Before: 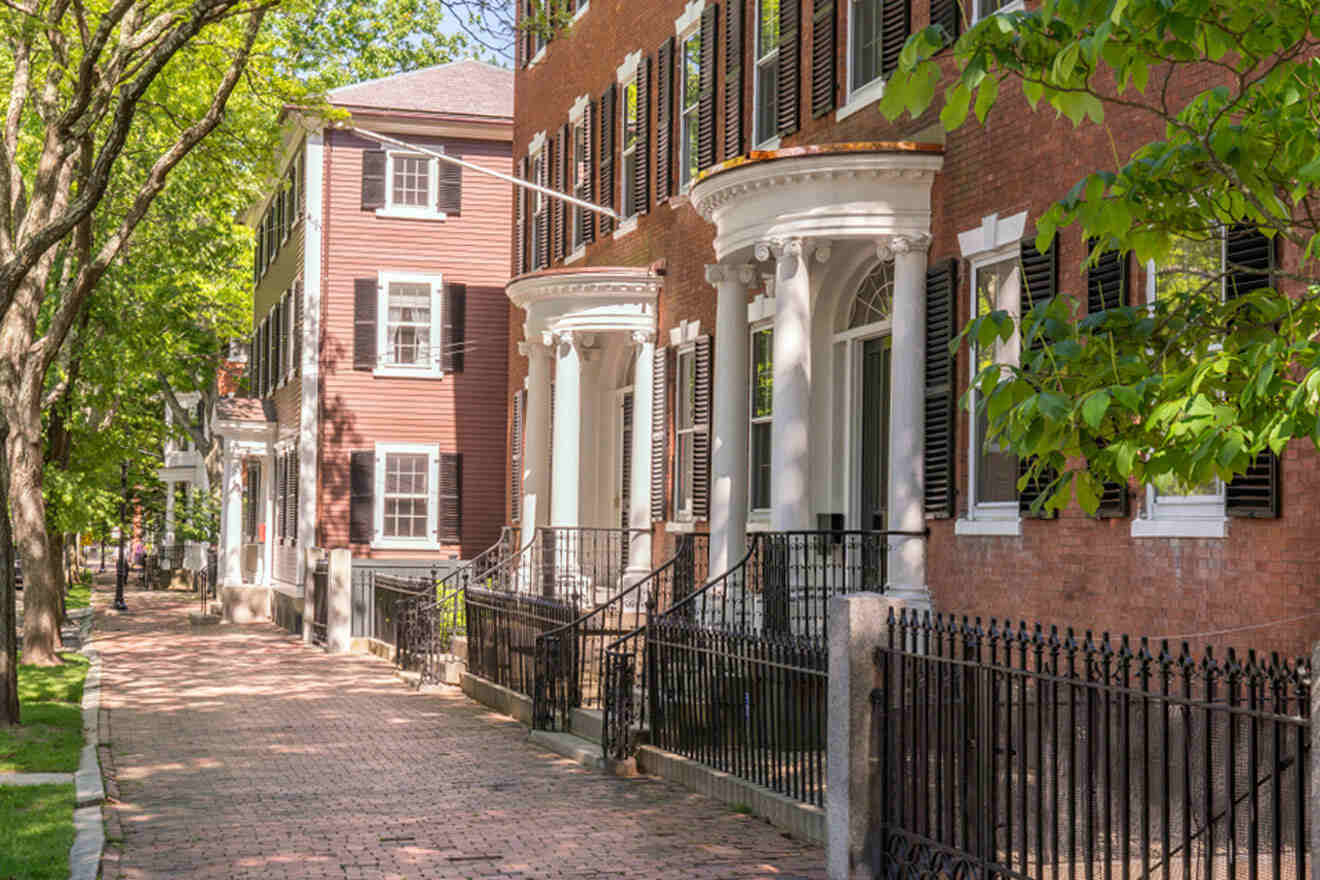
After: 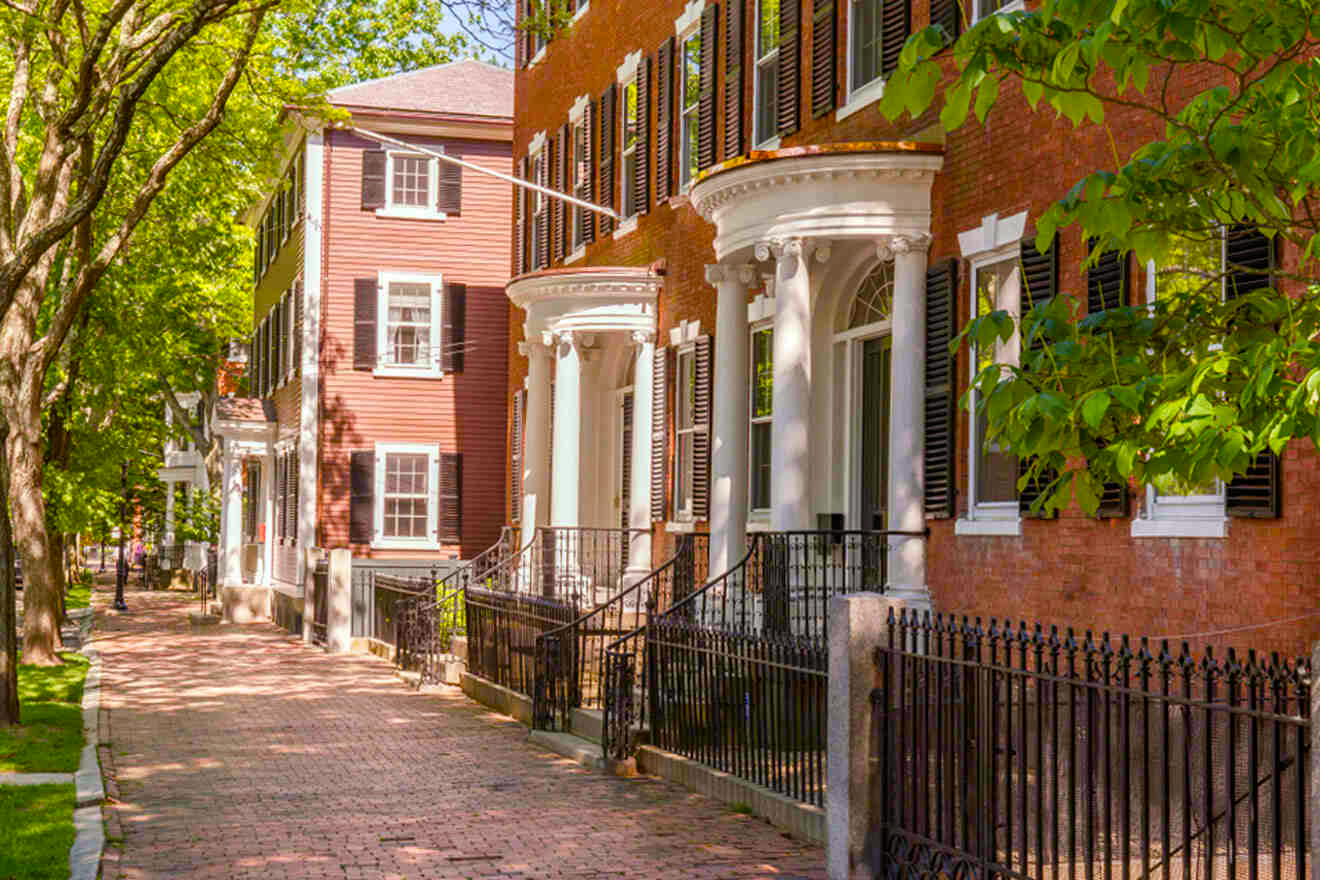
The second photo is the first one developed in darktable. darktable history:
color balance rgb: power › luminance -3.973%, power › chroma 0.56%, power › hue 39.5°, linear chroma grading › global chroma 0.282%, perceptual saturation grading › global saturation 26.935%, perceptual saturation grading › highlights -28.97%, perceptual saturation grading › mid-tones 15.649%, perceptual saturation grading › shadows 32.867%, global vibrance 32.278%
